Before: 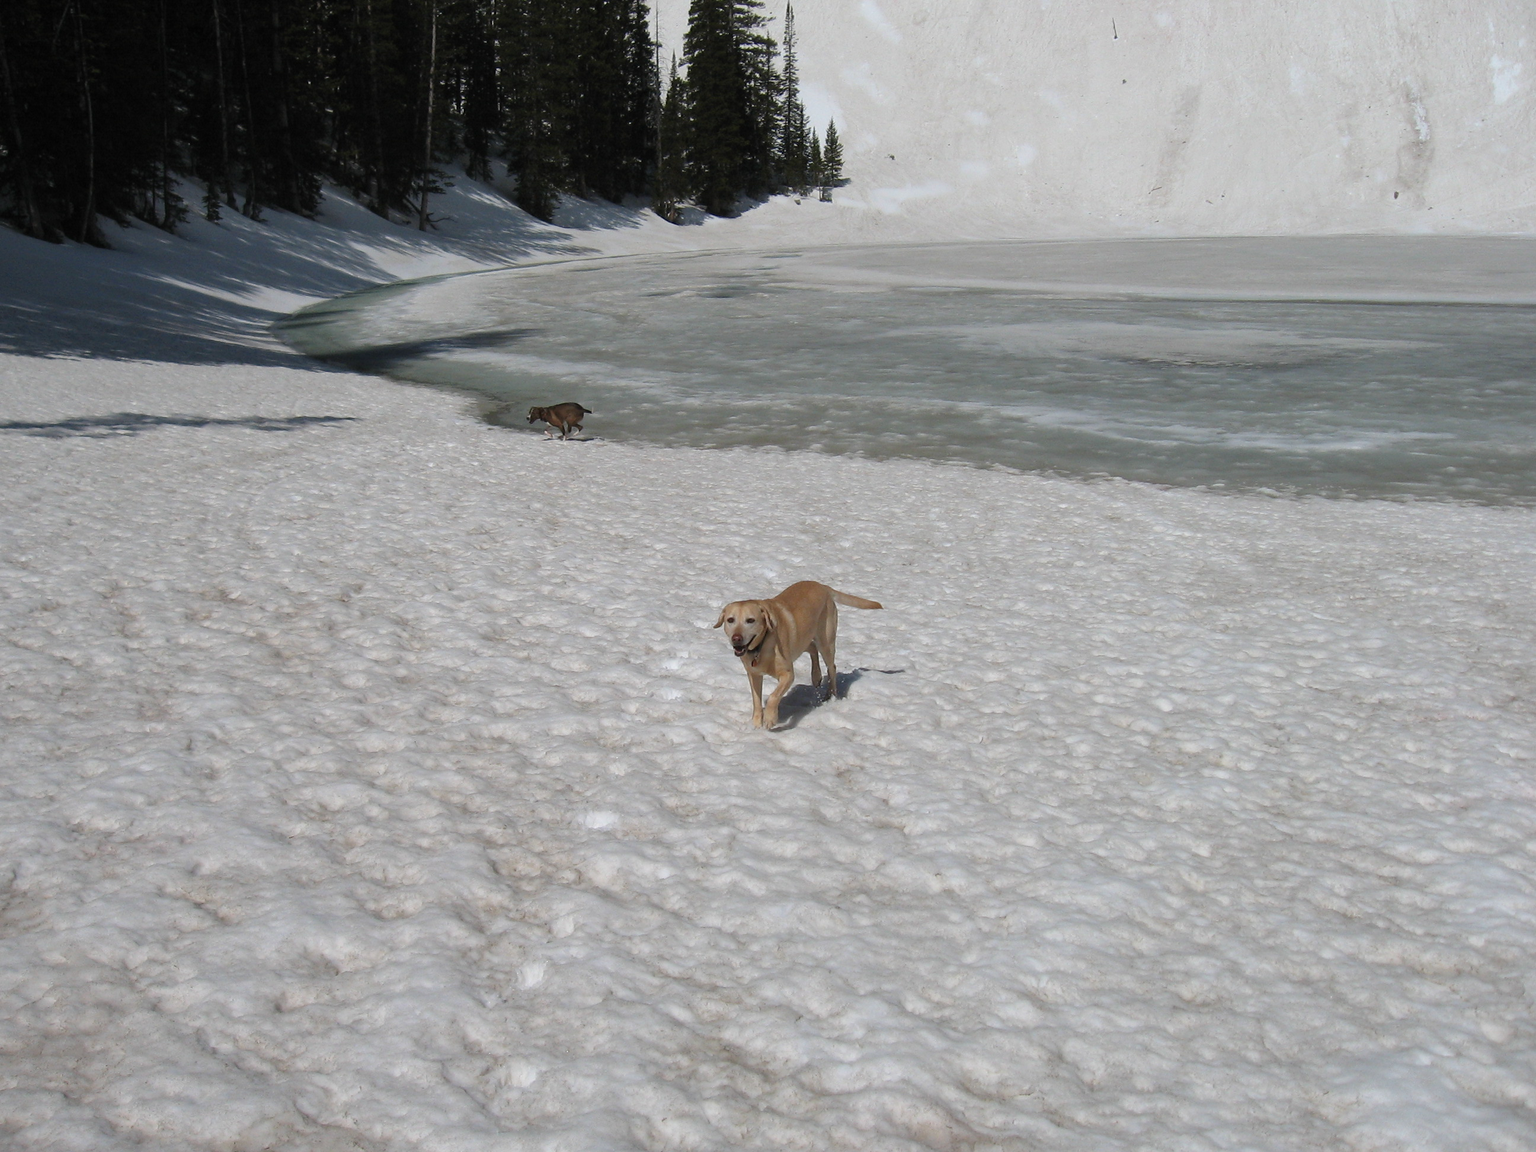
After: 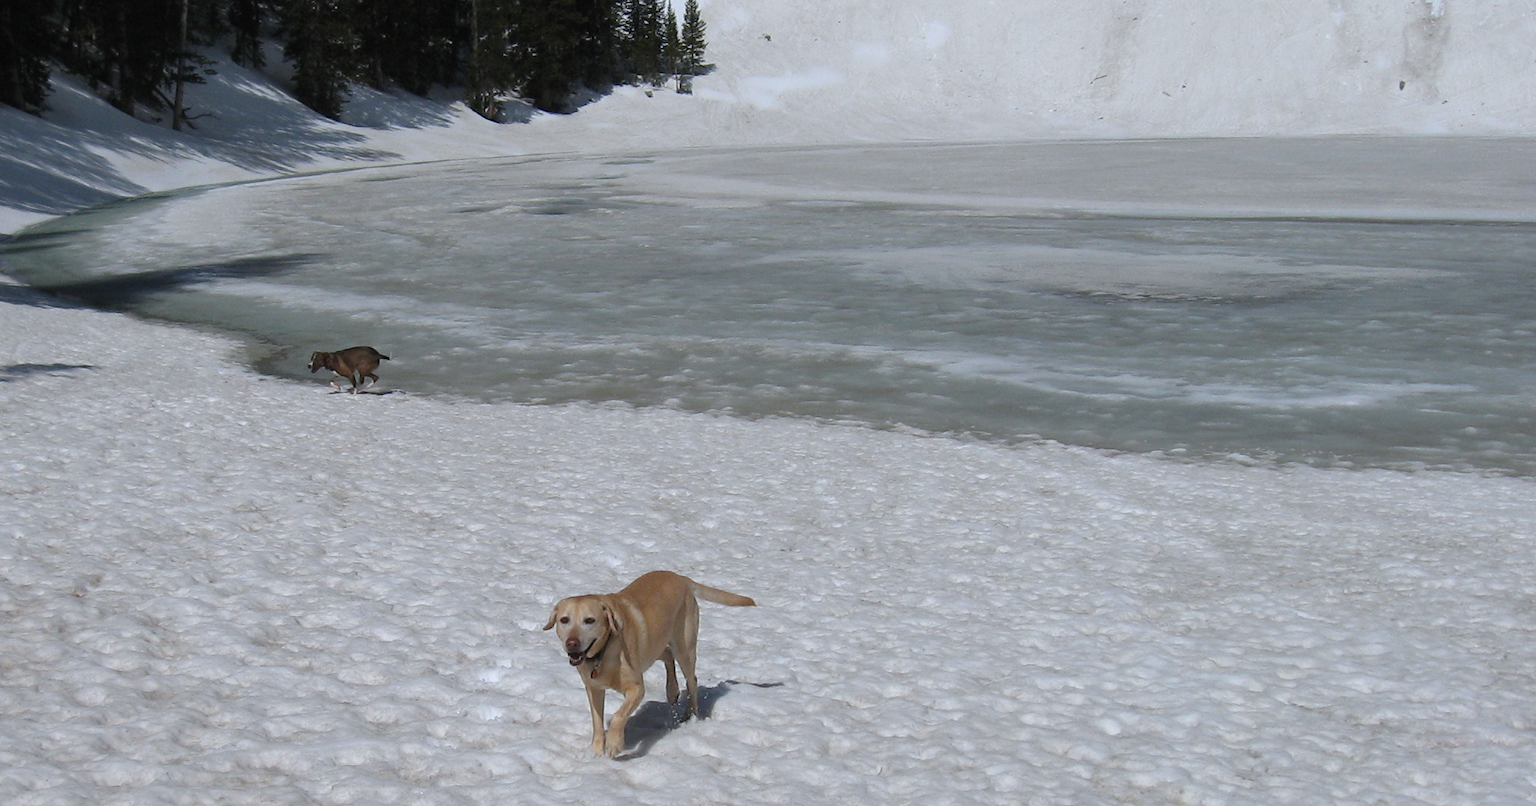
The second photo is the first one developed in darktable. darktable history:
crop: left 18.38%, top 11.092%, right 2.134%, bottom 33.217%
white balance: red 0.974, blue 1.044
